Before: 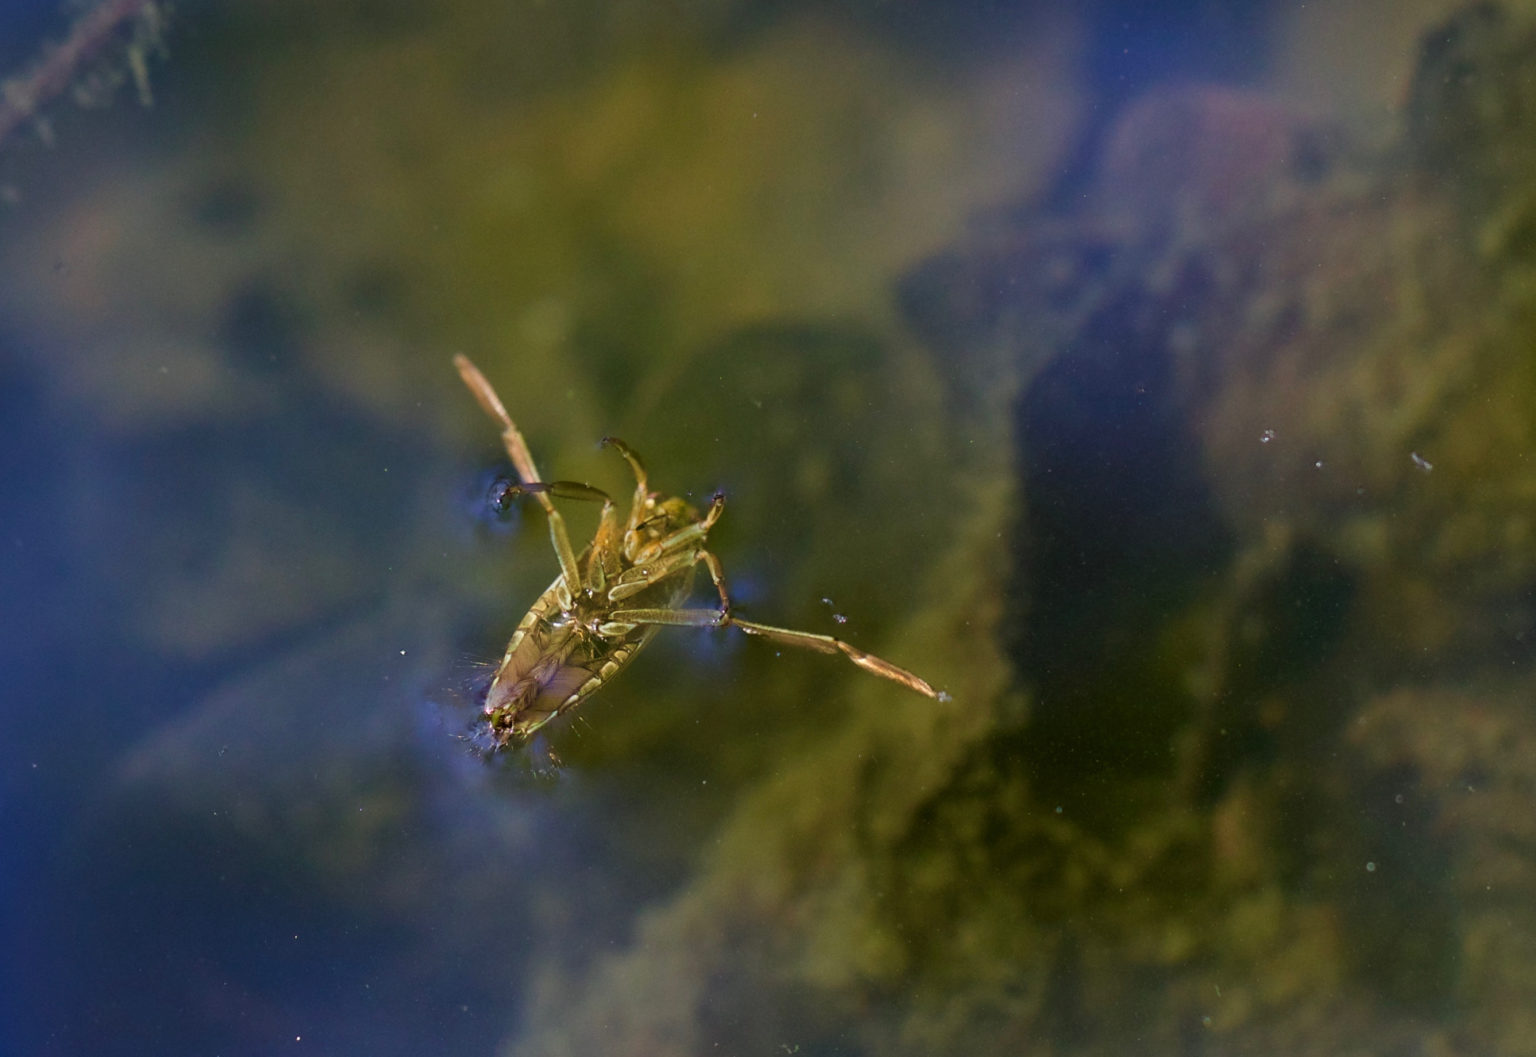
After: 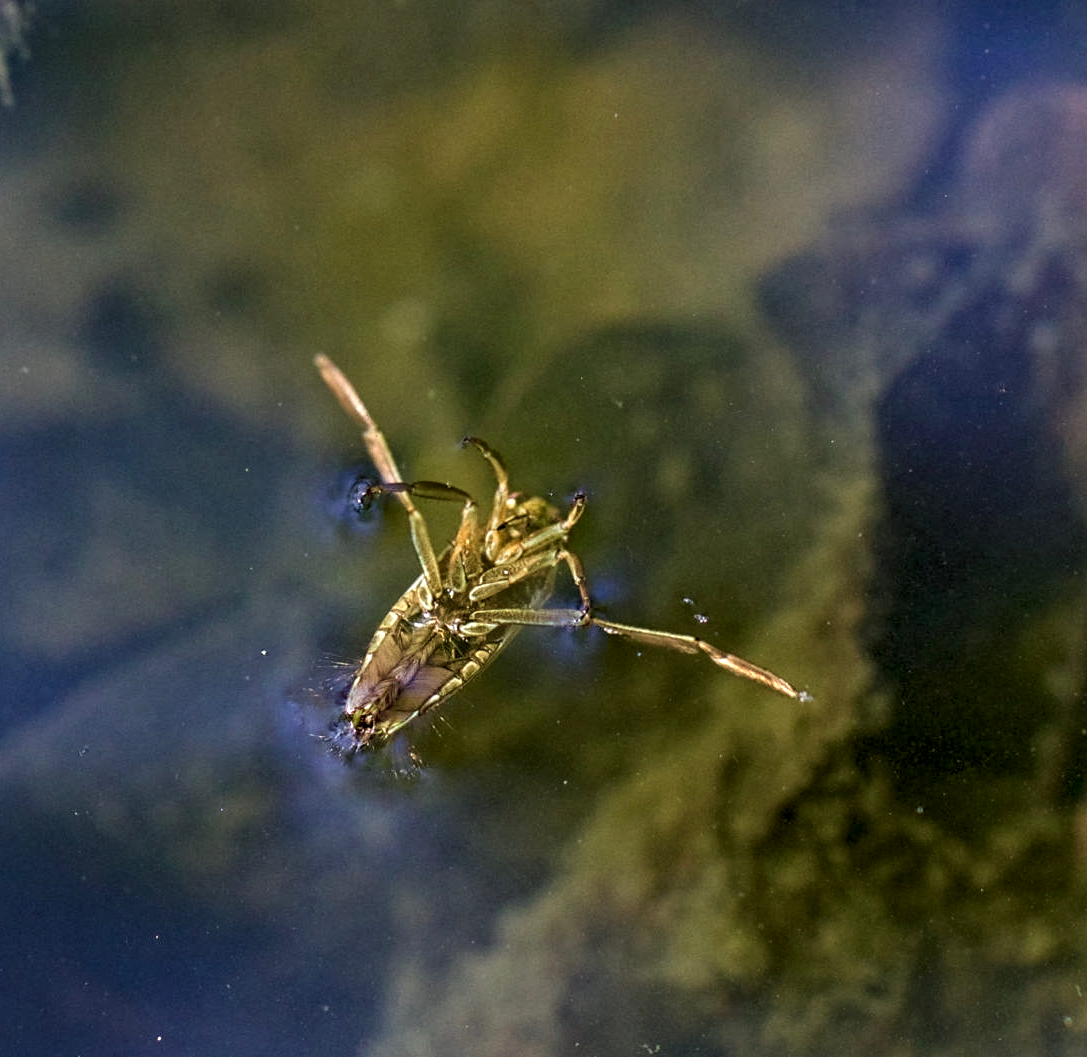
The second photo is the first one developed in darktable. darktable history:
local contrast: detail 130%
crop and rotate: left 9.061%, right 20.142%
contrast equalizer: octaves 7, y [[0.506, 0.531, 0.562, 0.606, 0.638, 0.669], [0.5 ×6], [0.5 ×6], [0 ×6], [0 ×6]]
